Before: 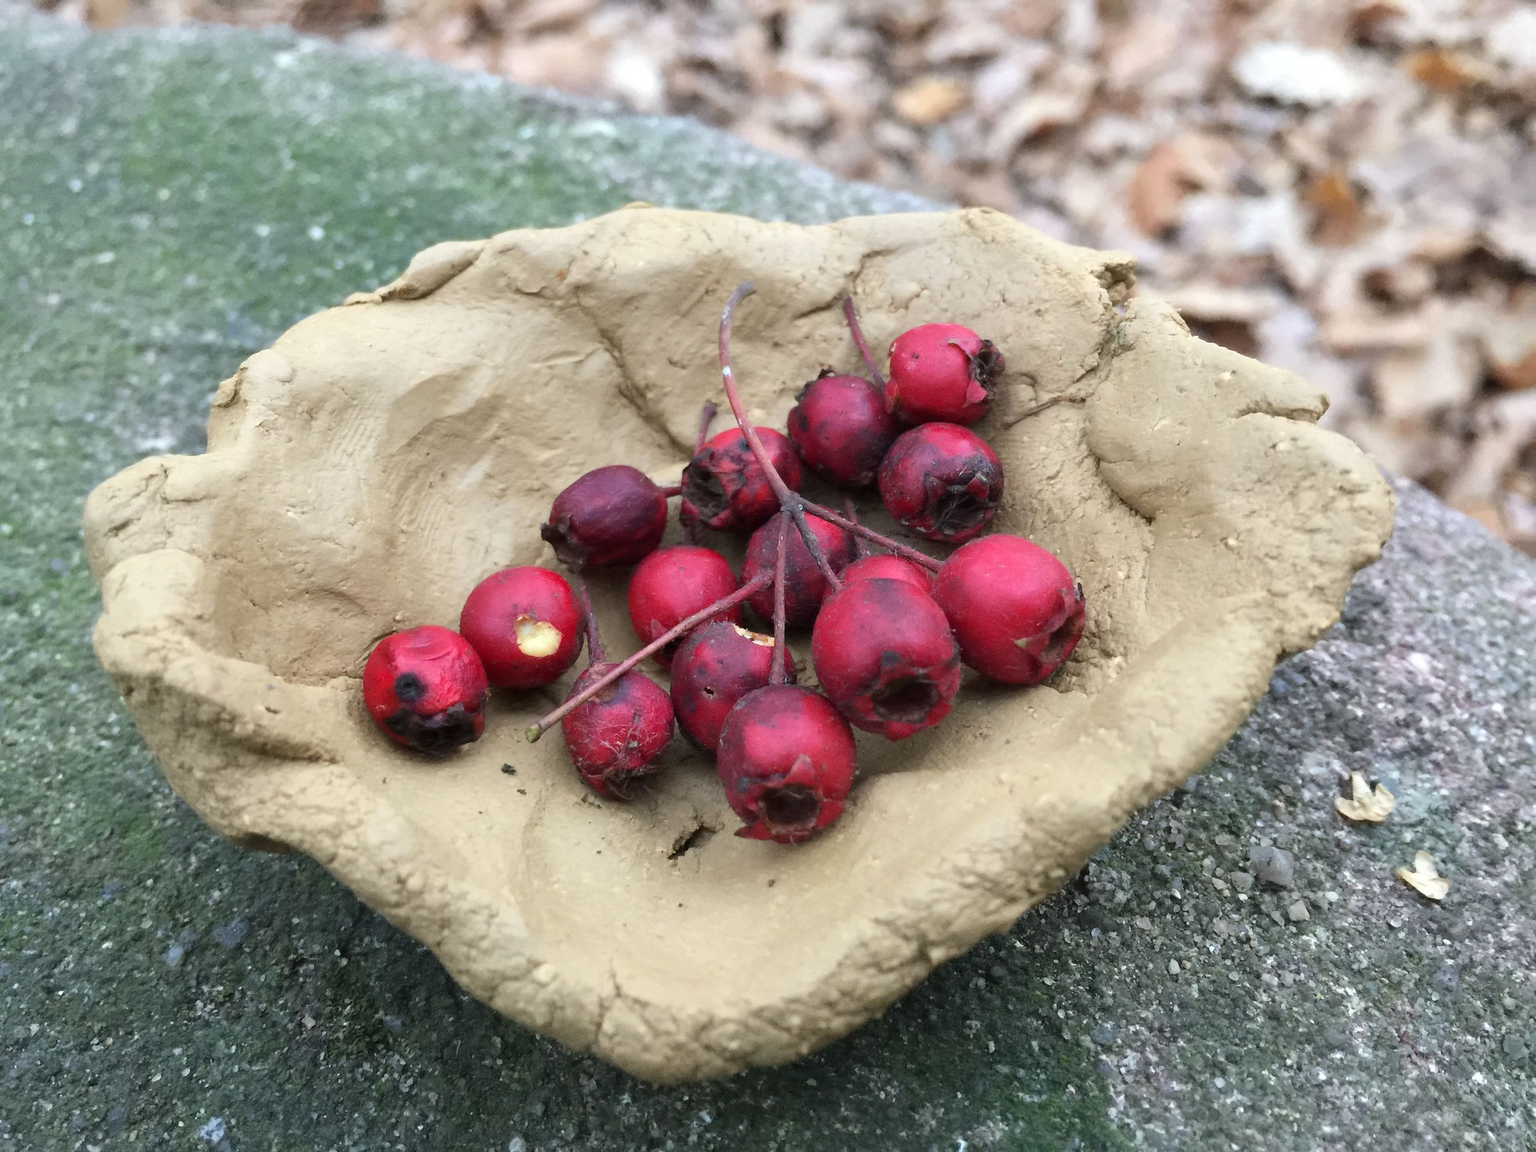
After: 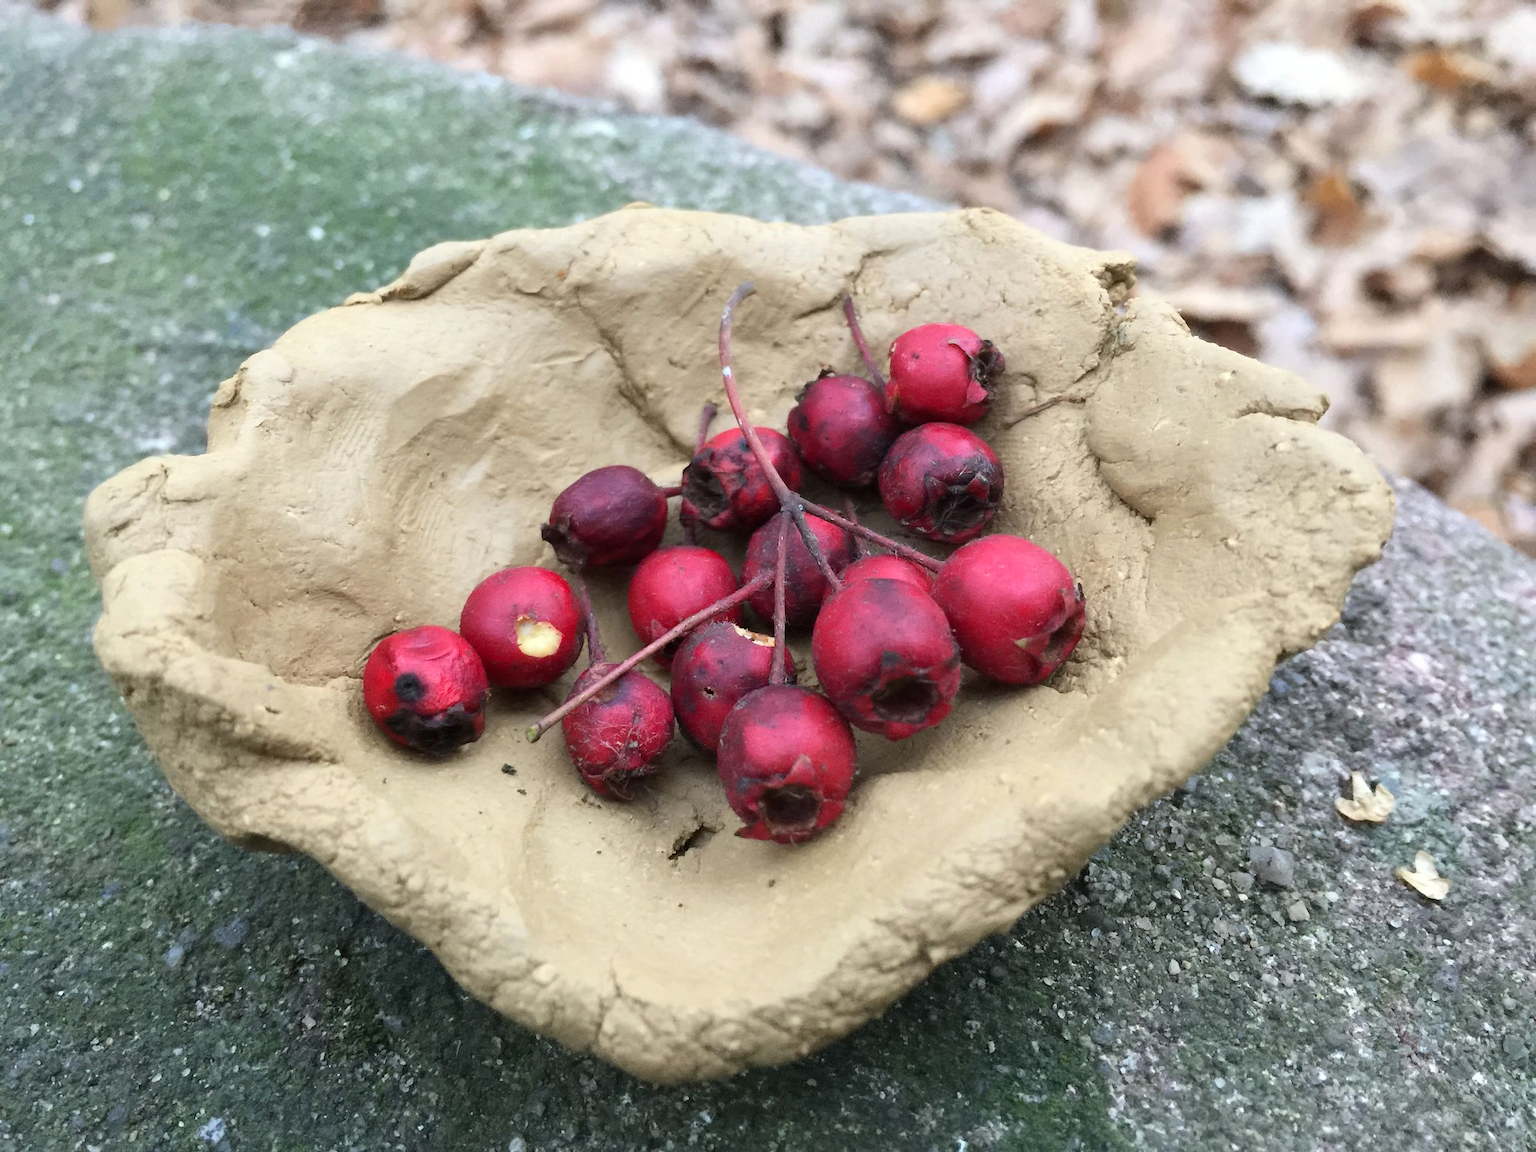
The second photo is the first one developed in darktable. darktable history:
contrast brightness saturation: contrast 0.096, brightness 0.021, saturation 0.016
